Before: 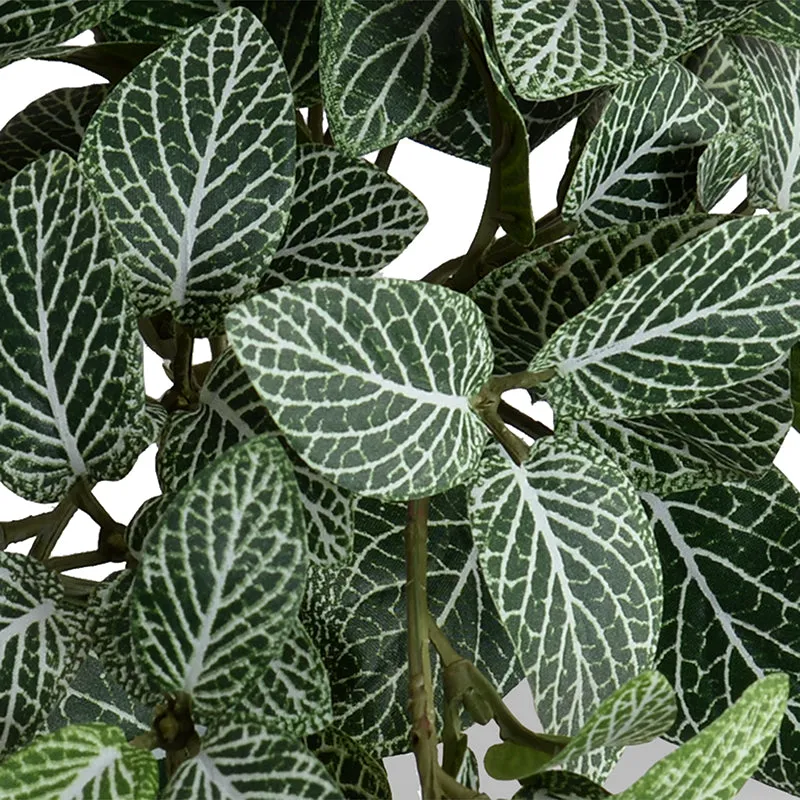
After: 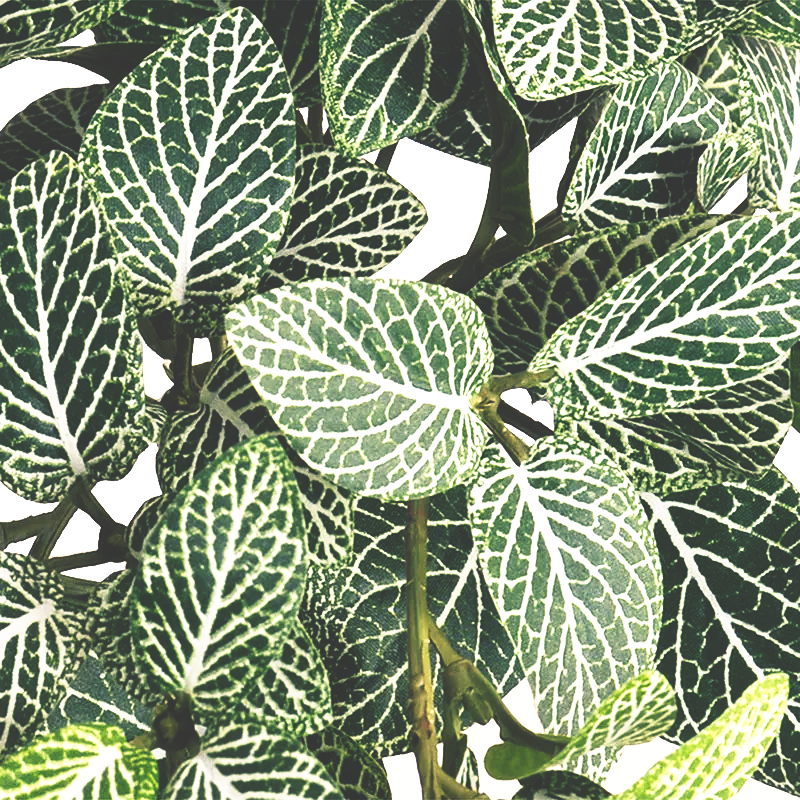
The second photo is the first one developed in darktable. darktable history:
exposure: exposure 1.061 EV, compensate highlight preservation false
base curve: curves: ch0 [(0, 0.036) (0.007, 0.037) (0.604, 0.887) (1, 1)], preserve colors none
color balance rgb: shadows lift › chroma 5.41%, shadows lift › hue 240°, highlights gain › chroma 3.74%, highlights gain › hue 60°, saturation formula JzAzBz (2021)
